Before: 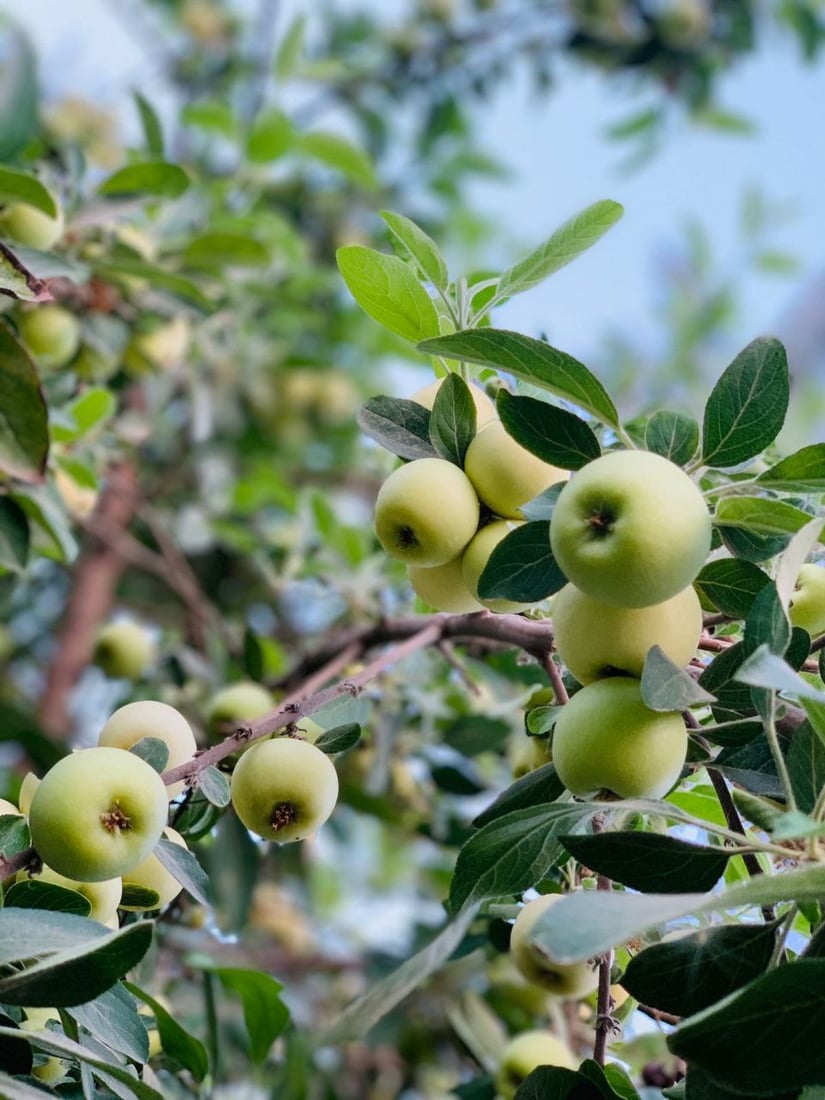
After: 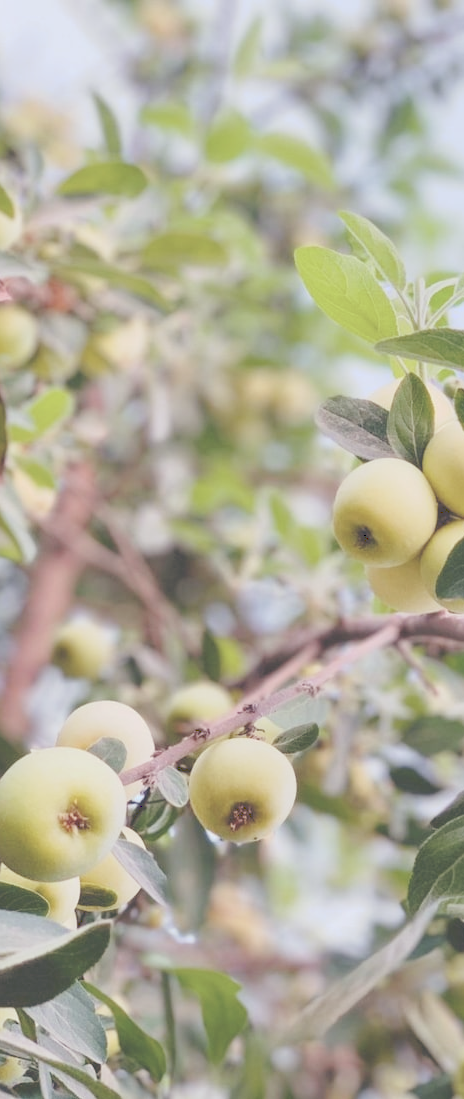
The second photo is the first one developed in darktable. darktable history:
color correction: highlights a* 0.207, highlights b* 2.7, shadows a* -0.874, shadows b* -4.78
crop: left 5.114%, right 38.589%
tone curve: curves: ch0 [(0, 0) (0.003, 0.275) (0.011, 0.288) (0.025, 0.309) (0.044, 0.326) (0.069, 0.346) (0.1, 0.37) (0.136, 0.396) (0.177, 0.432) (0.224, 0.473) (0.277, 0.516) (0.335, 0.566) (0.399, 0.611) (0.468, 0.661) (0.543, 0.711) (0.623, 0.761) (0.709, 0.817) (0.801, 0.867) (0.898, 0.911) (1, 1)], preserve colors none
rgb levels: mode RGB, independent channels, levels [[0, 0.474, 1], [0, 0.5, 1], [0, 0.5, 1]]
